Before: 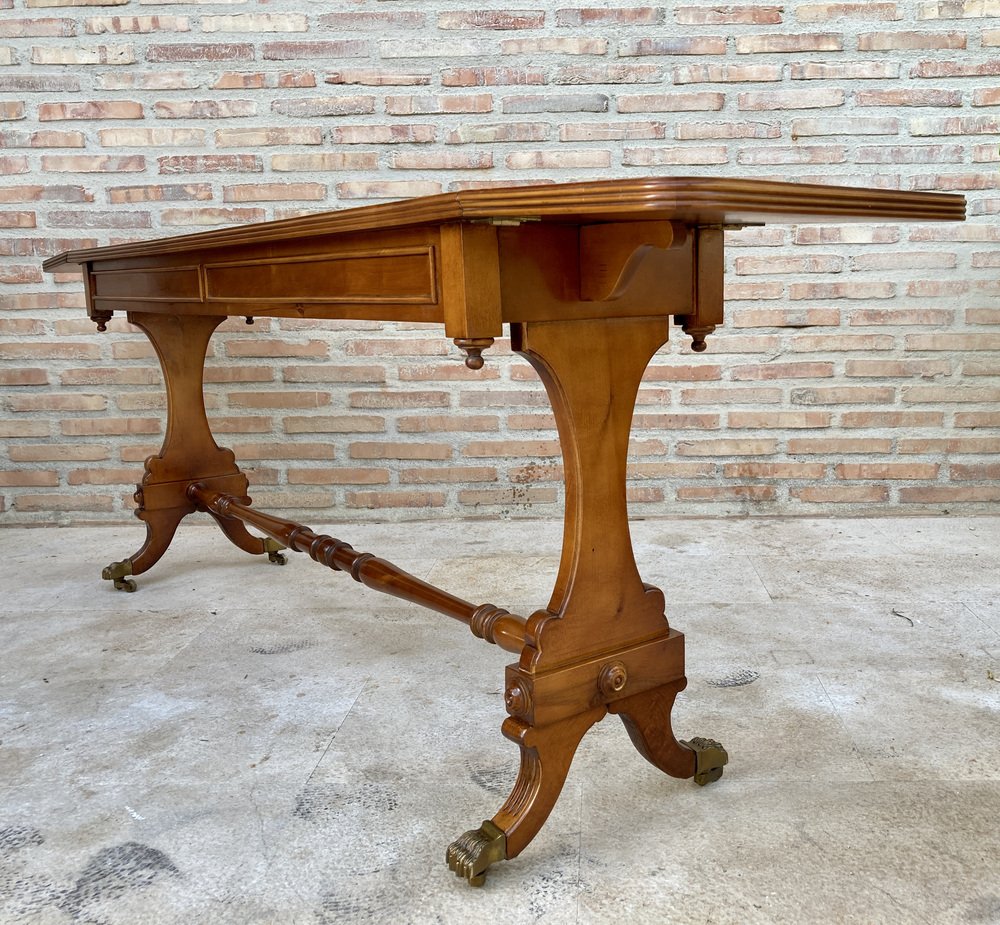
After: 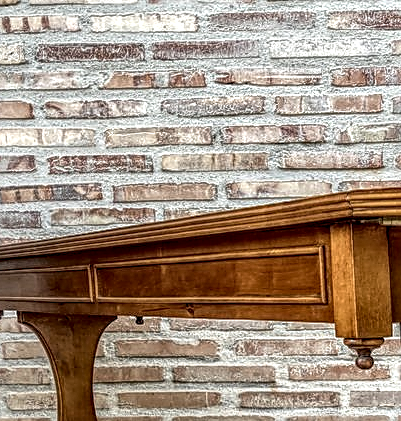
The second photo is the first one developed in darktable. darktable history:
local contrast: highlights 3%, shadows 3%, detail 299%, midtone range 0.307
sharpen: on, module defaults
crop and rotate: left 11.004%, top 0.053%, right 48.893%, bottom 54.408%
